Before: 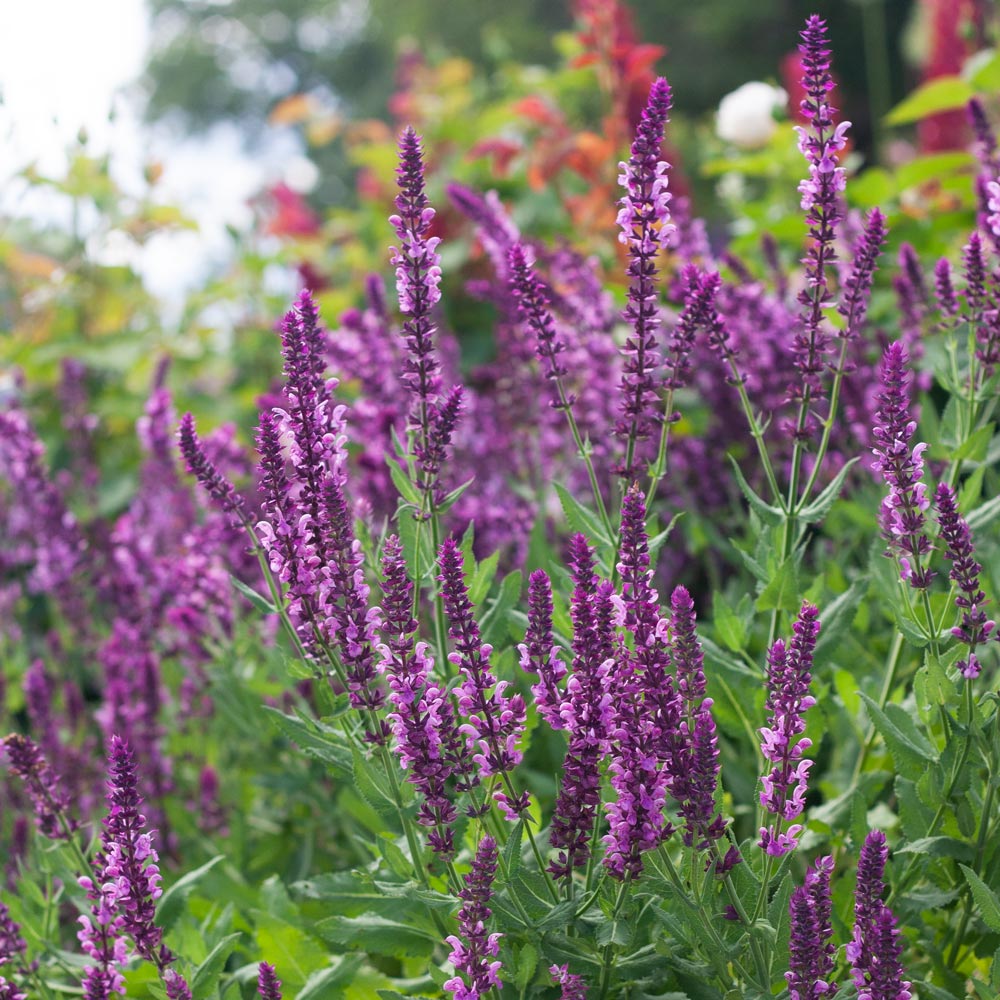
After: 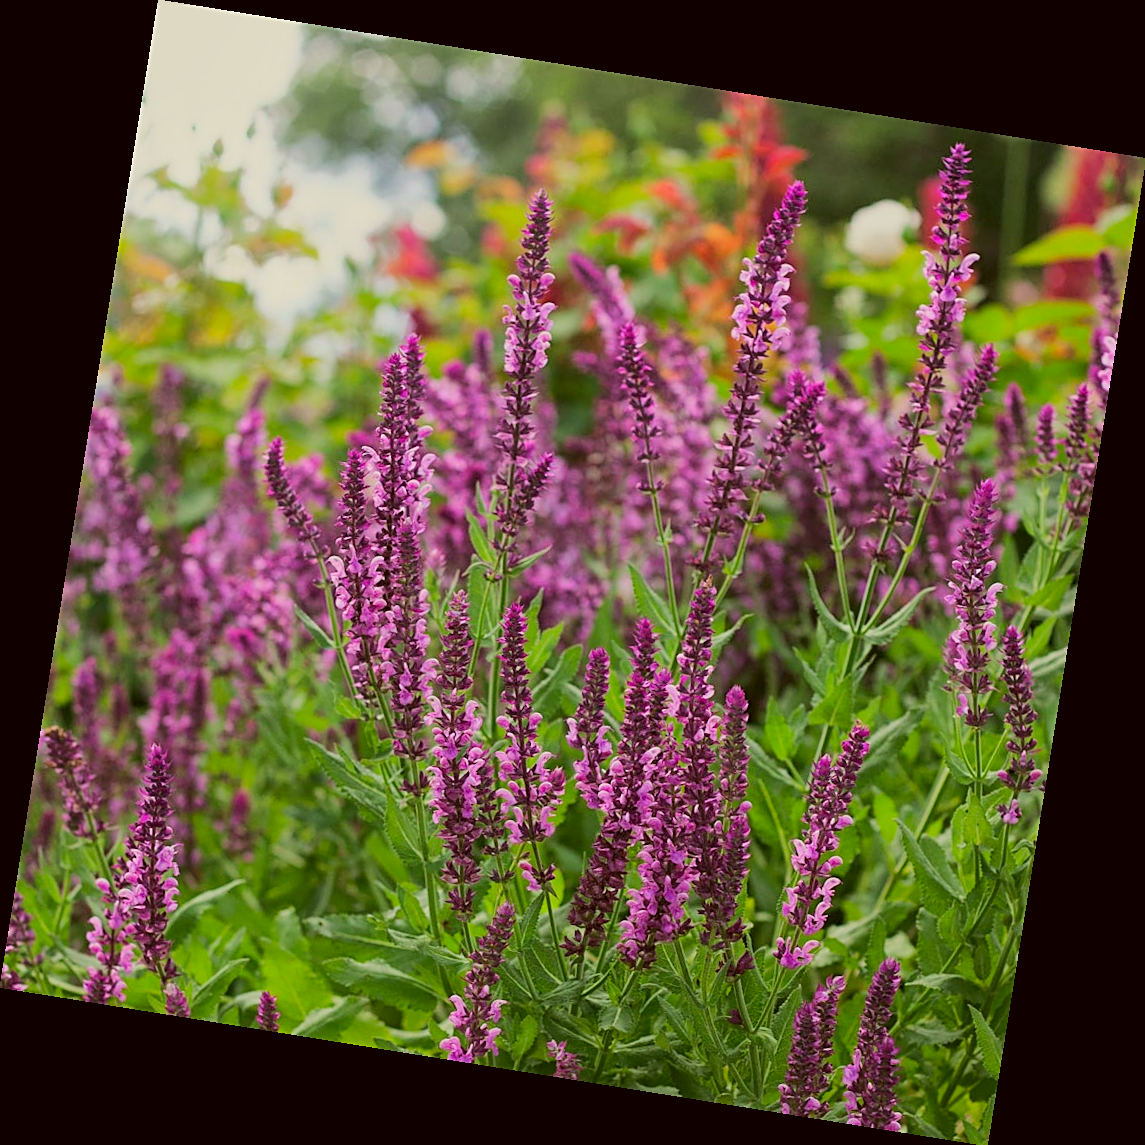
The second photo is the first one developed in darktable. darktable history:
color correction: highlights a* -1.43, highlights b* 10.12, shadows a* 0.395, shadows b* 19.35
levels: levels [0, 0.498, 1]
tone equalizer: -8 EV -0.417 EV, -7 EV -0.389 EV, -6 EV -0.333 EV, -5 EV -0.222 EV, -3 EV 0.222 EV, -2 EV 0.333 EV, -1 EV 0.389 EV, +0 EV 0.417 EV, edges refinement/feathering 500, mask exposure compensation -1.57 EV, preserve details no
rotate and perspective: rotation 9.12°, automatic cropping off
sharpen: on, module defaults
global tonemap: drago (1, 100), detail 1
exposure: exposure 0.2 EV, compensate highlight preservation false
